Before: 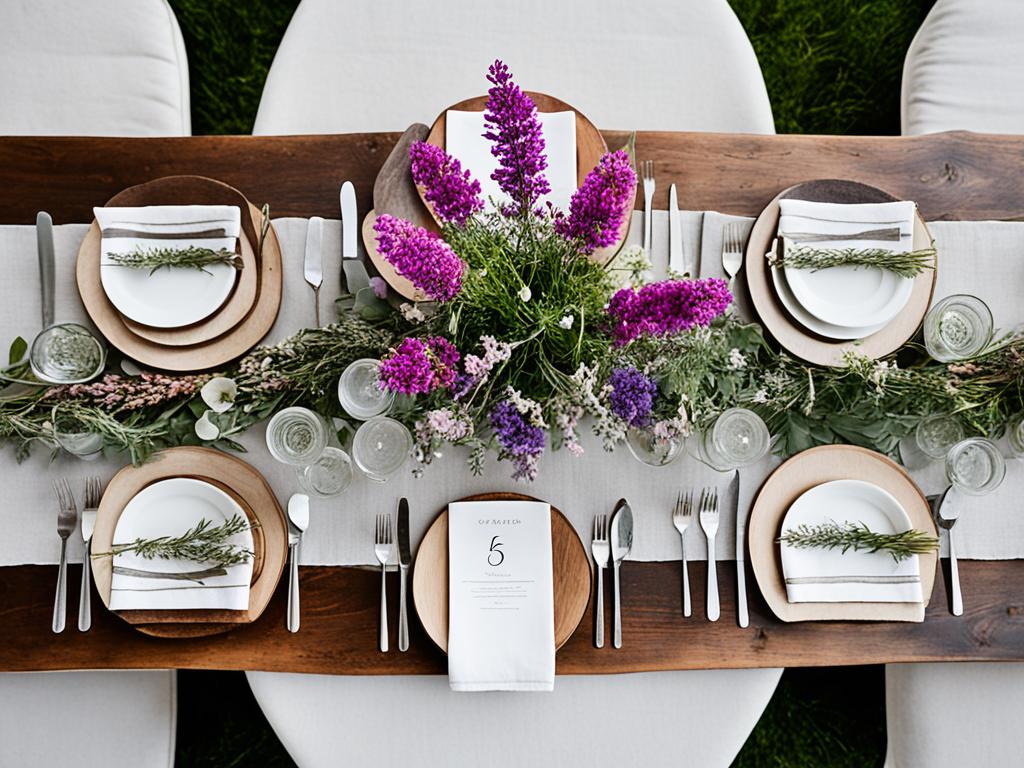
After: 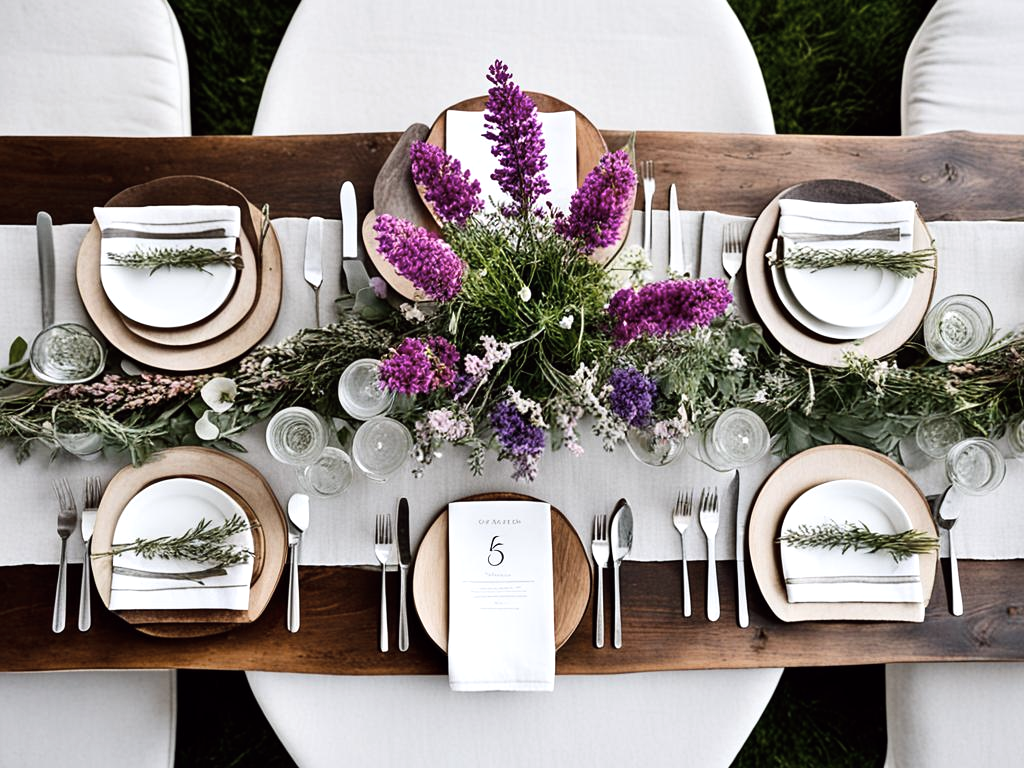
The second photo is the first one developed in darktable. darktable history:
contrast brightness saturation: contrast 0.1, saturation -0.36
shadows and highlights: radius 331.84, shadows 53.55, highlights -100, compress 94.63%, highlights color adjustment 73.23%, soften with gaussian
color balance: lift [1, 1.001, 0.999, 1.001], gamma [1, 1.004, 1.007, 0.993], gain [1, 0.991, 0.987, 1.013], contrast 7.5%, contrast fulcrum 10%, output saturation 115%
